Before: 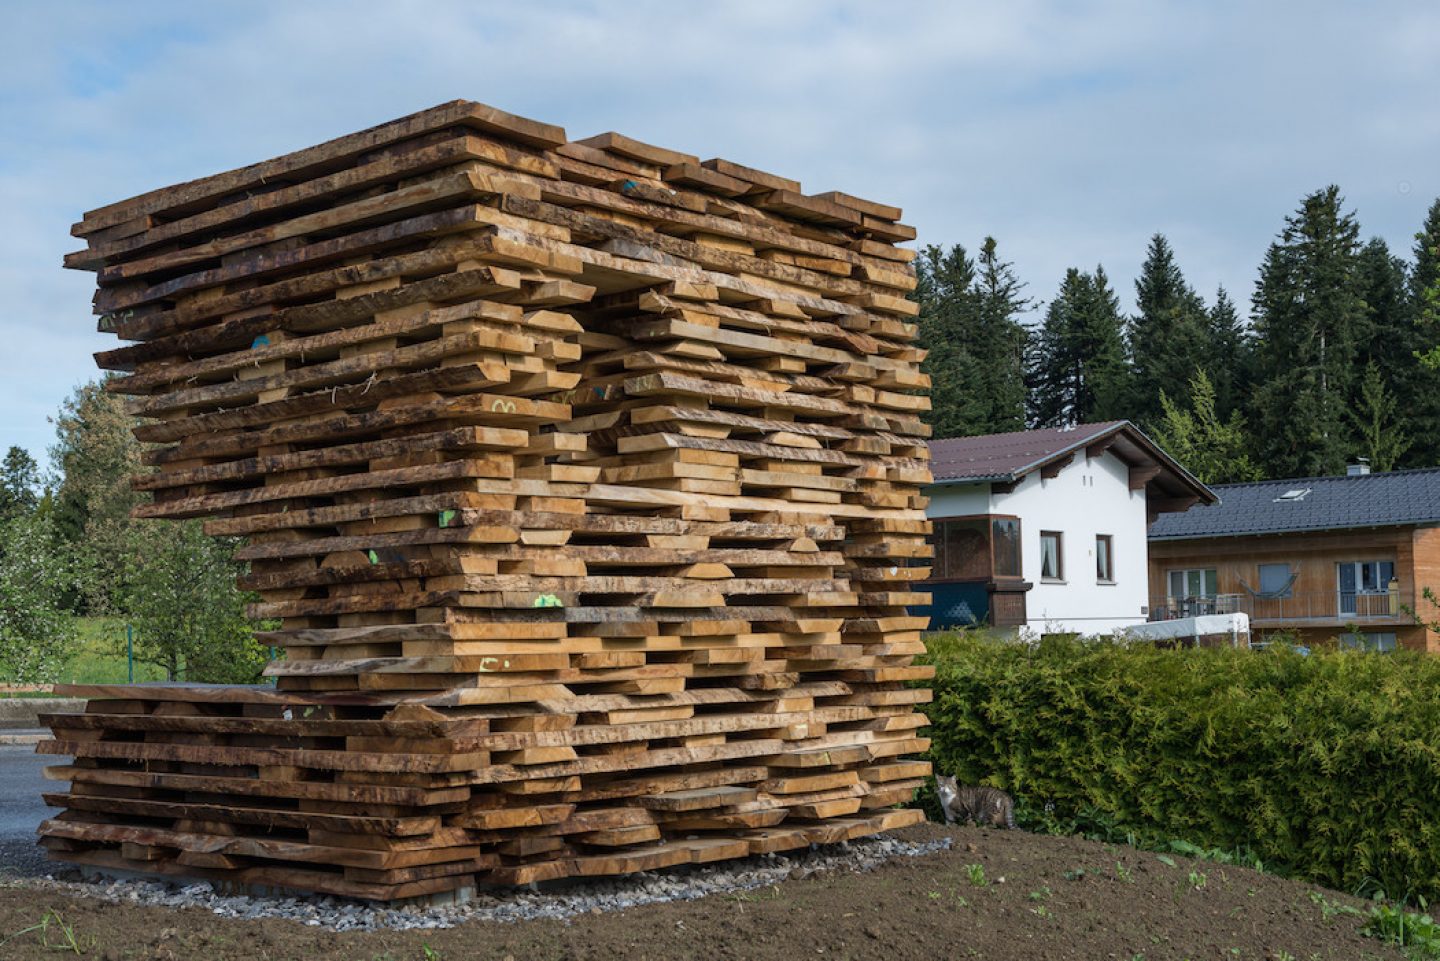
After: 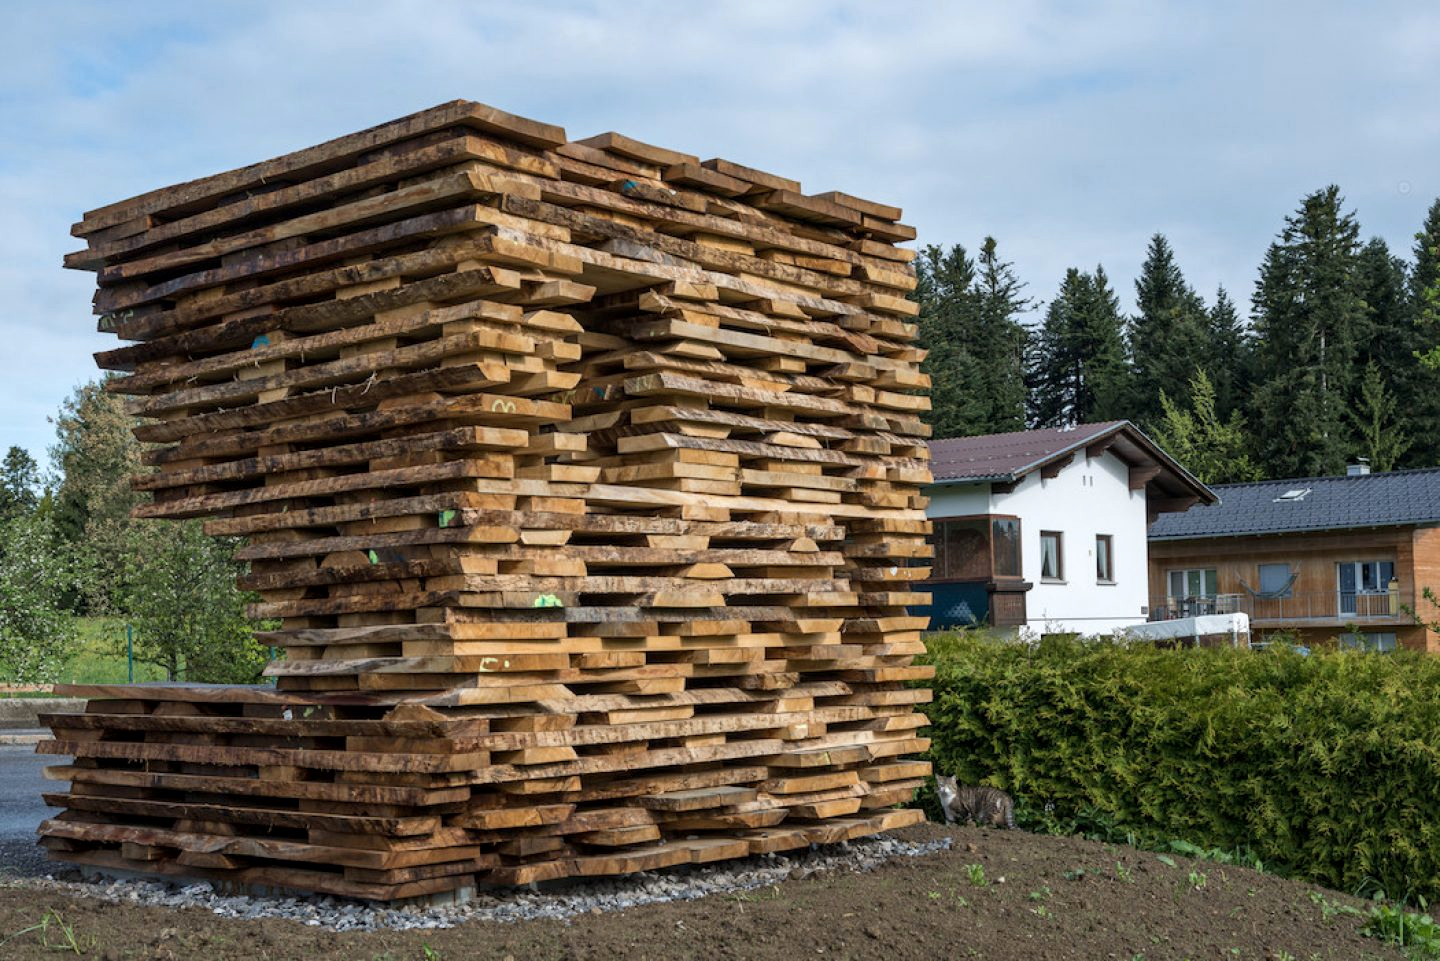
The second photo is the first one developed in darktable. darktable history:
local contrast: mode bilateral grid, contrast 28, coarseness 16, detail 115%, midtone range 0.2
exposure: exposure 0.15 EV, compensate highlight preservation false
